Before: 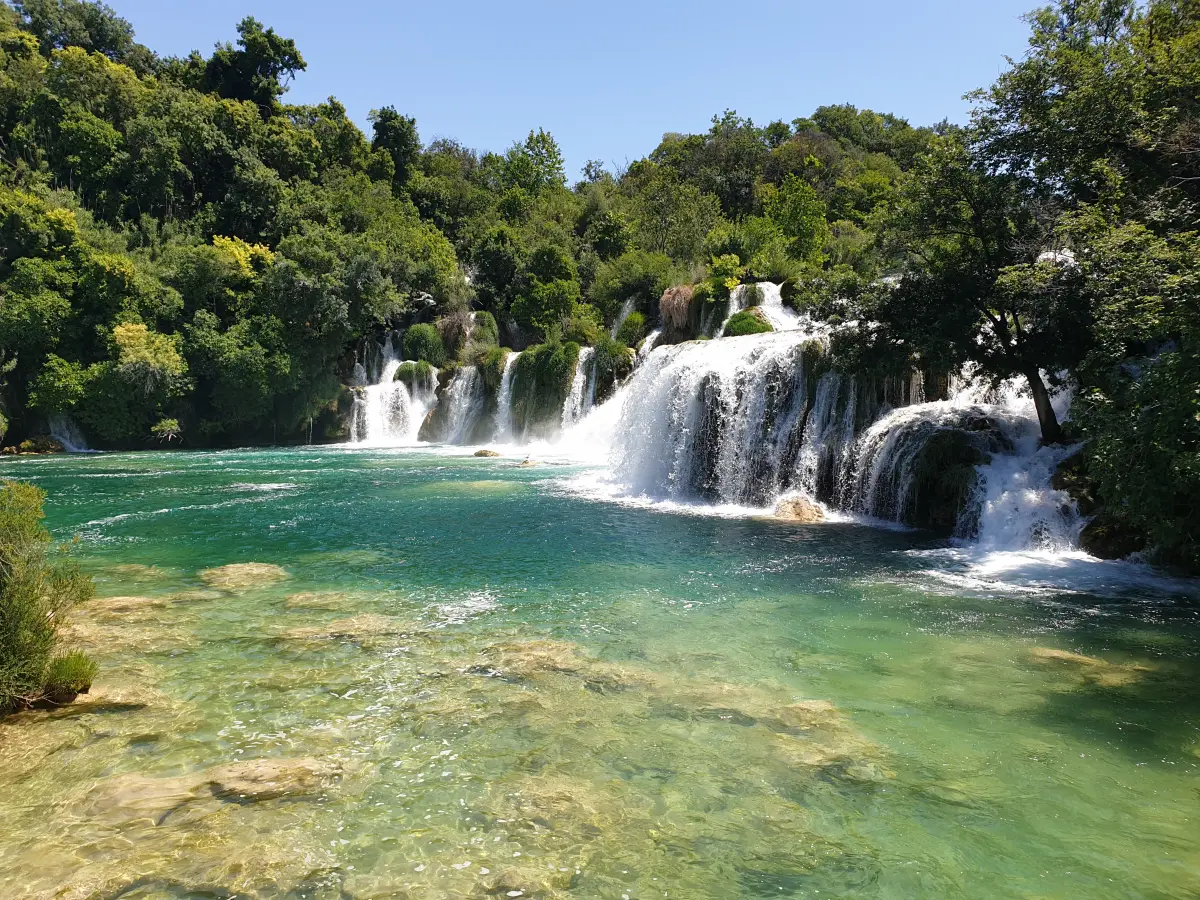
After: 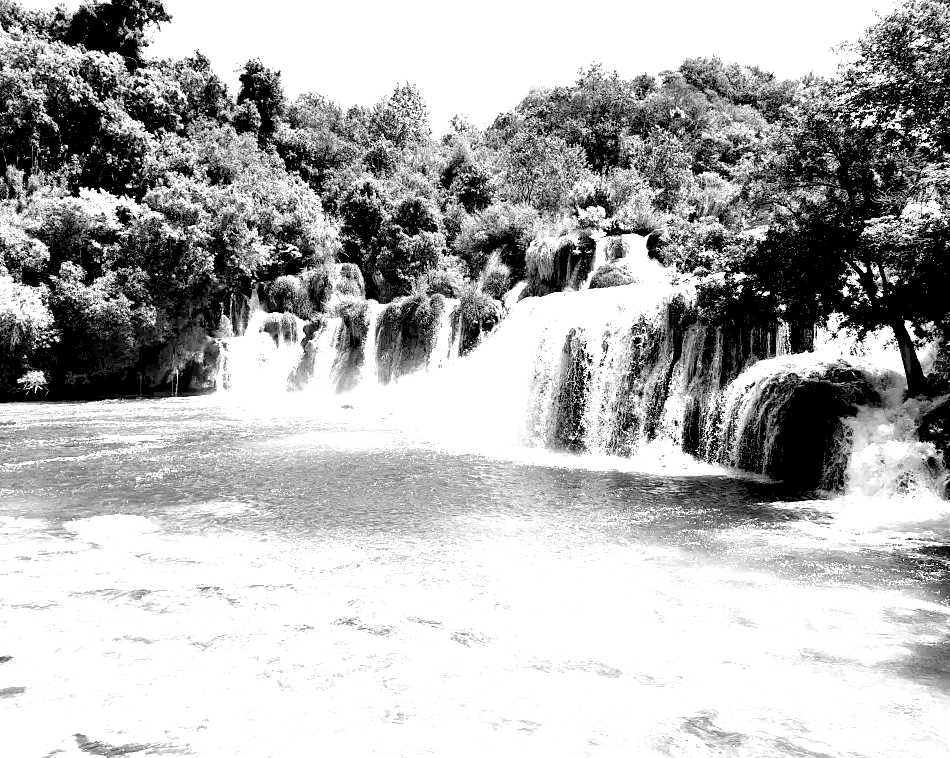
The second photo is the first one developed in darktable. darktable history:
grain: coarseness 0.09 ISO
color balance rgb: linear chroma grading › shadows 32%, linear chroma grading › global chroma -2%, linear chroma grading › mid-tones 4%, perceptual saturation grading › global saturation -2%, perceptual saturation grading › highlights -8%, perceptual saturation grading › mid-tones 8%, perceptual saturation grading › shadows 4%, perceptual brilliance grading › highlights 8%, perceptual brilliance grading › mid-tones 4%, perceptual brilliance grading › shadows 2%, global vibrance 16%, saturation formula JzAzBz (2021)
exposure: black level correction 0.016, exposure 1.774 EV, compensate highlight preservation false
monochrome: on, module defaults
crop: left 11.225%, top 5.381%, right 9.565%, bottom 10.314%
